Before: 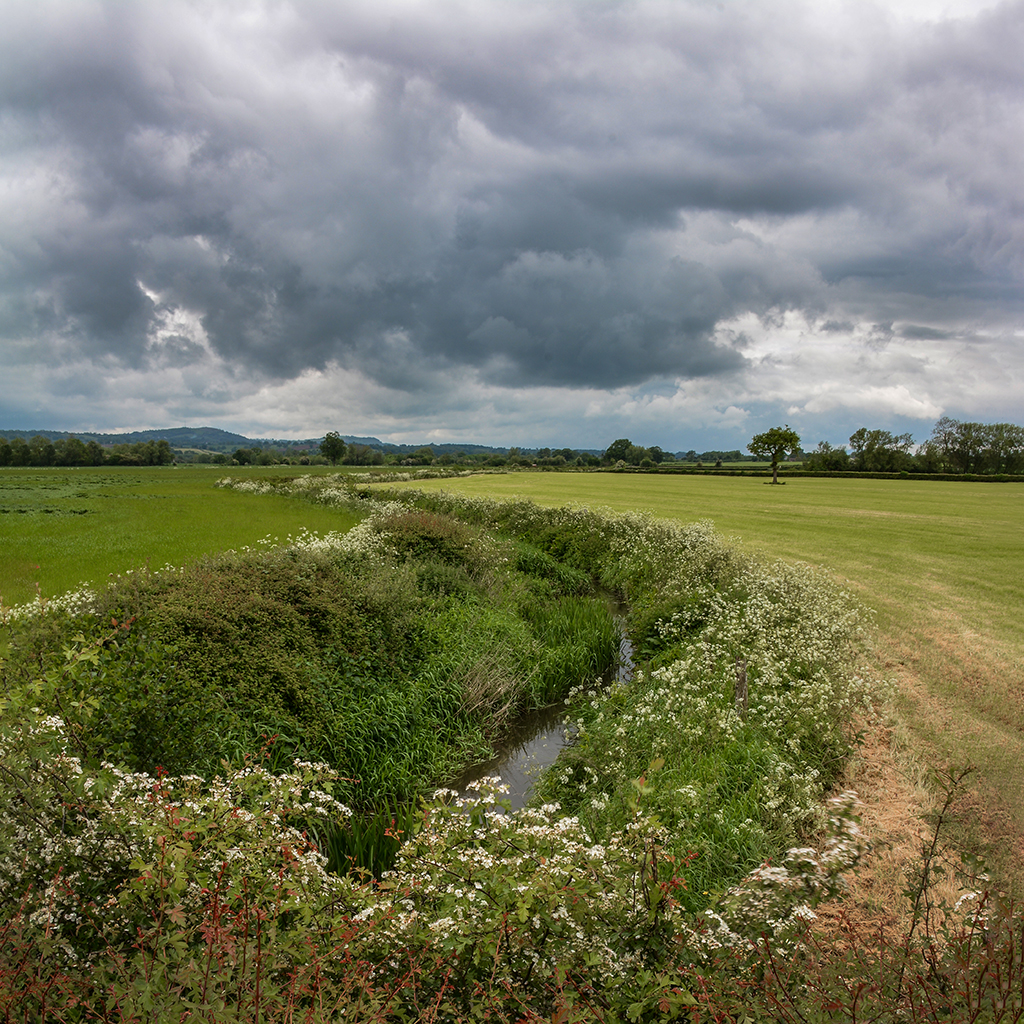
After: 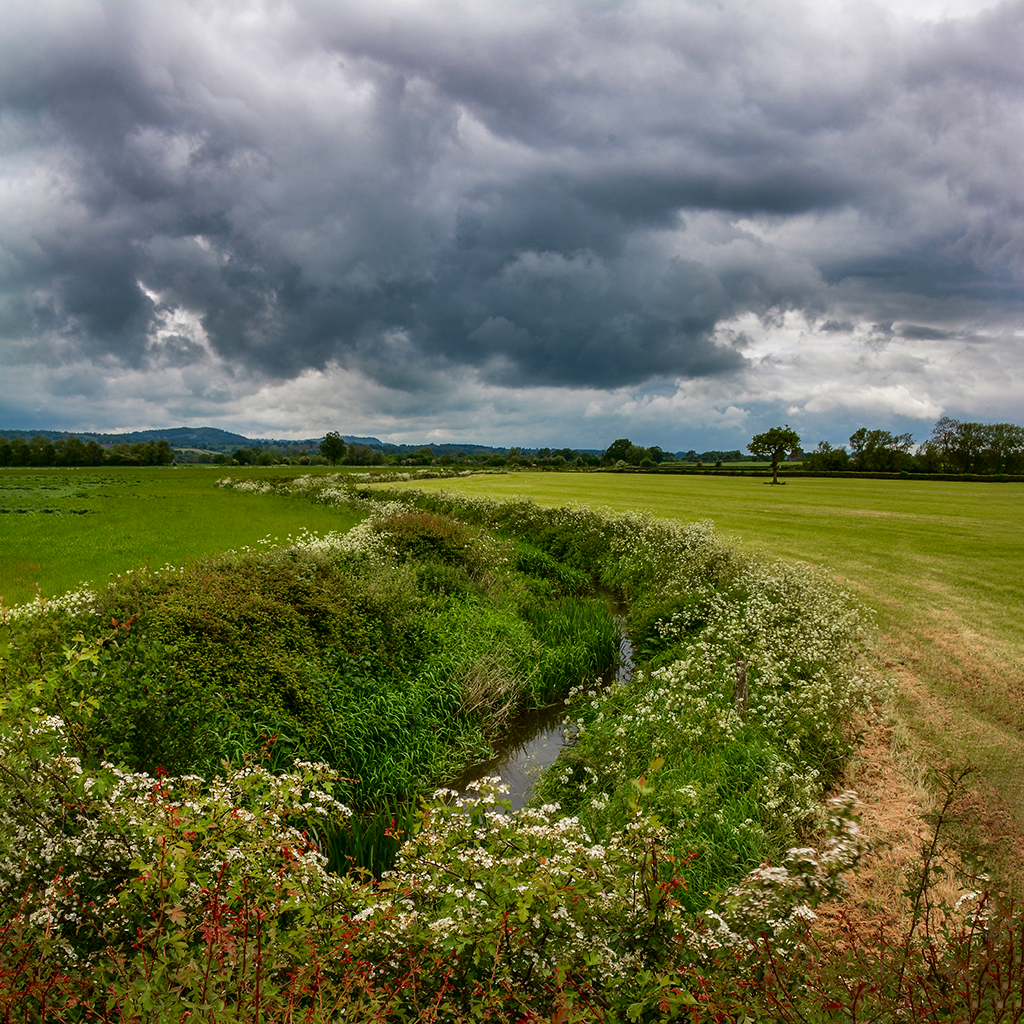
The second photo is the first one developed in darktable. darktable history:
contrast brightness saturation: contrast 0.133, brightness -0.222, saturation 0.147
tone equalizer: -7 EV 0.156 EV, -6 EV 0.628 EV, -5 EV 1.17 EV, -4 EV 1.35 EV, -3 EV 1.13 EV, -2 EV 0.6 EV, -1 EV 0.157 EV, smoothing diameter 24.79%, edges refinement/feathering 14.78, preserve details guided filter
